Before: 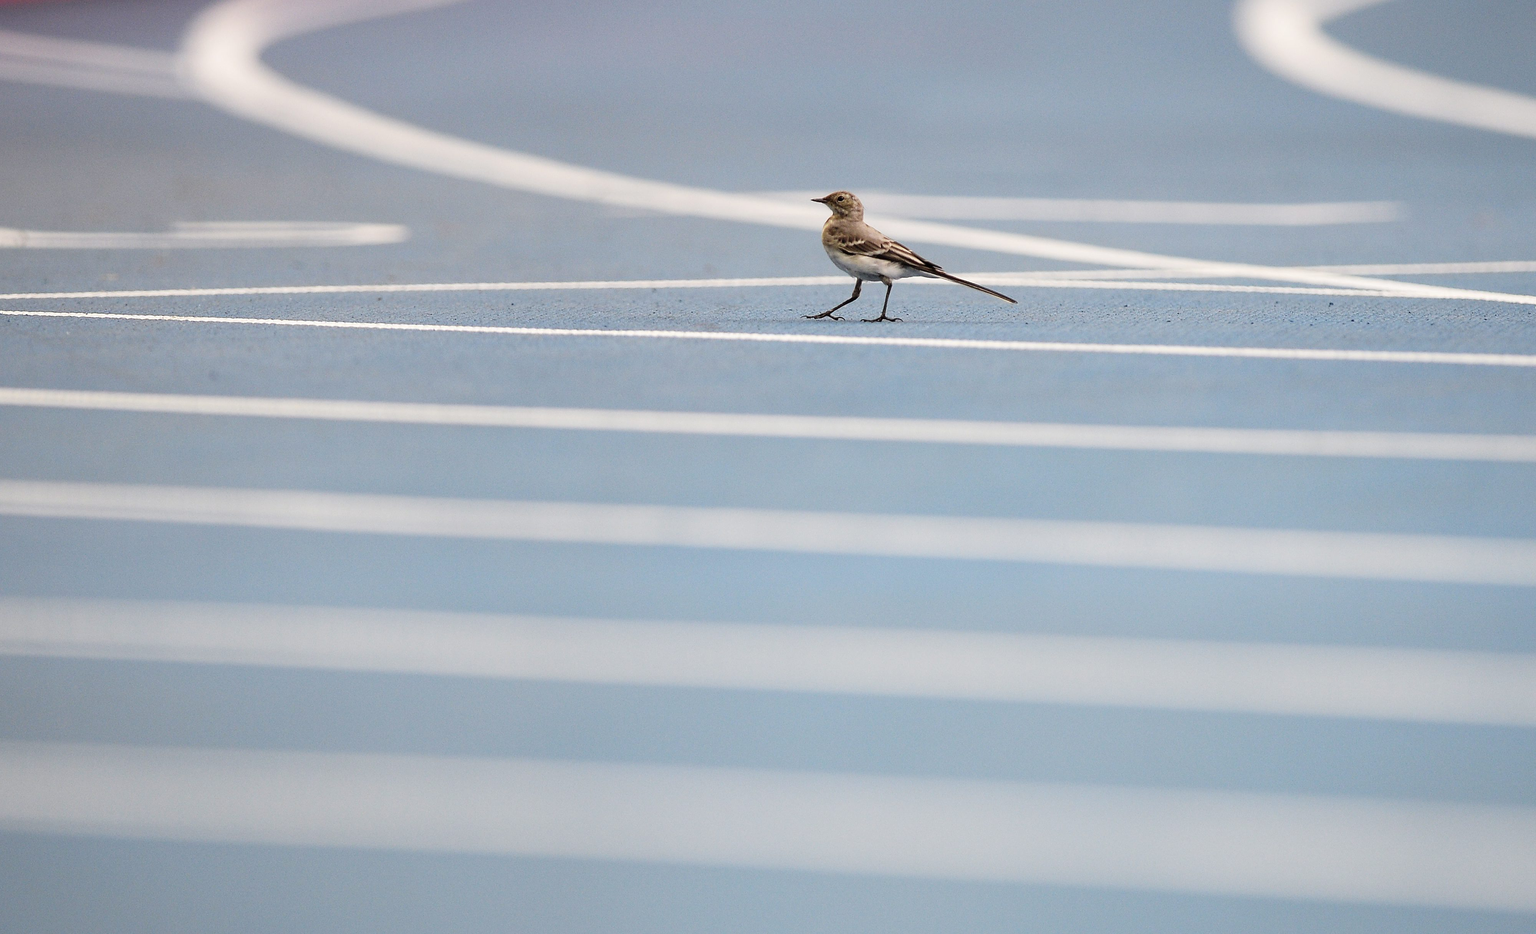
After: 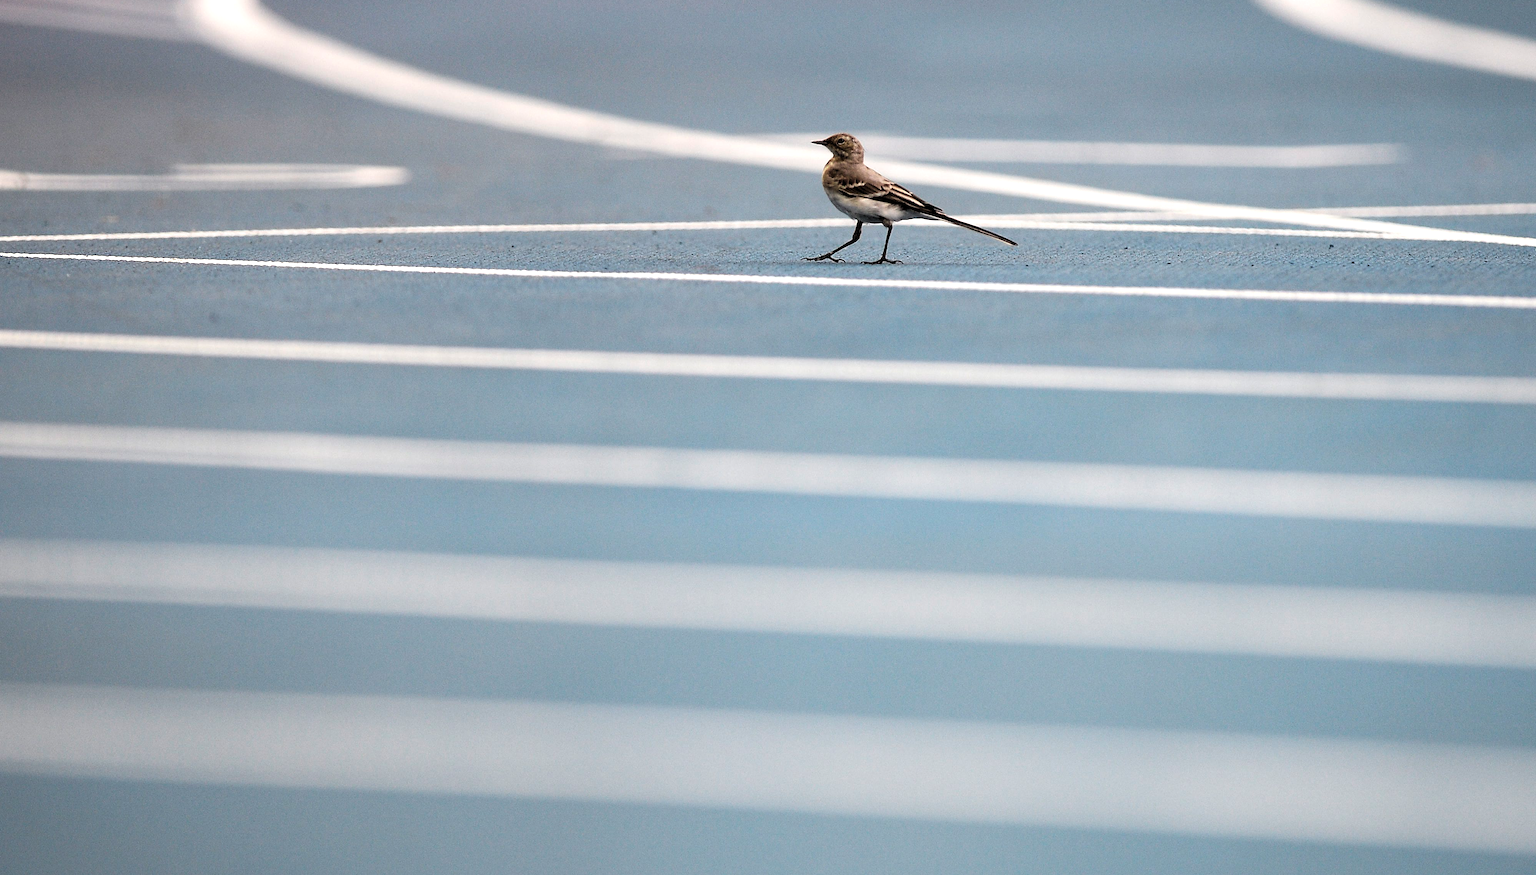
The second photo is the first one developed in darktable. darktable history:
levels: levels [0.101, 0.578, 0.953]
crop and rotate: top 6.25%
exposure: exposure 0.15 EV, compensate highlight preservation false
